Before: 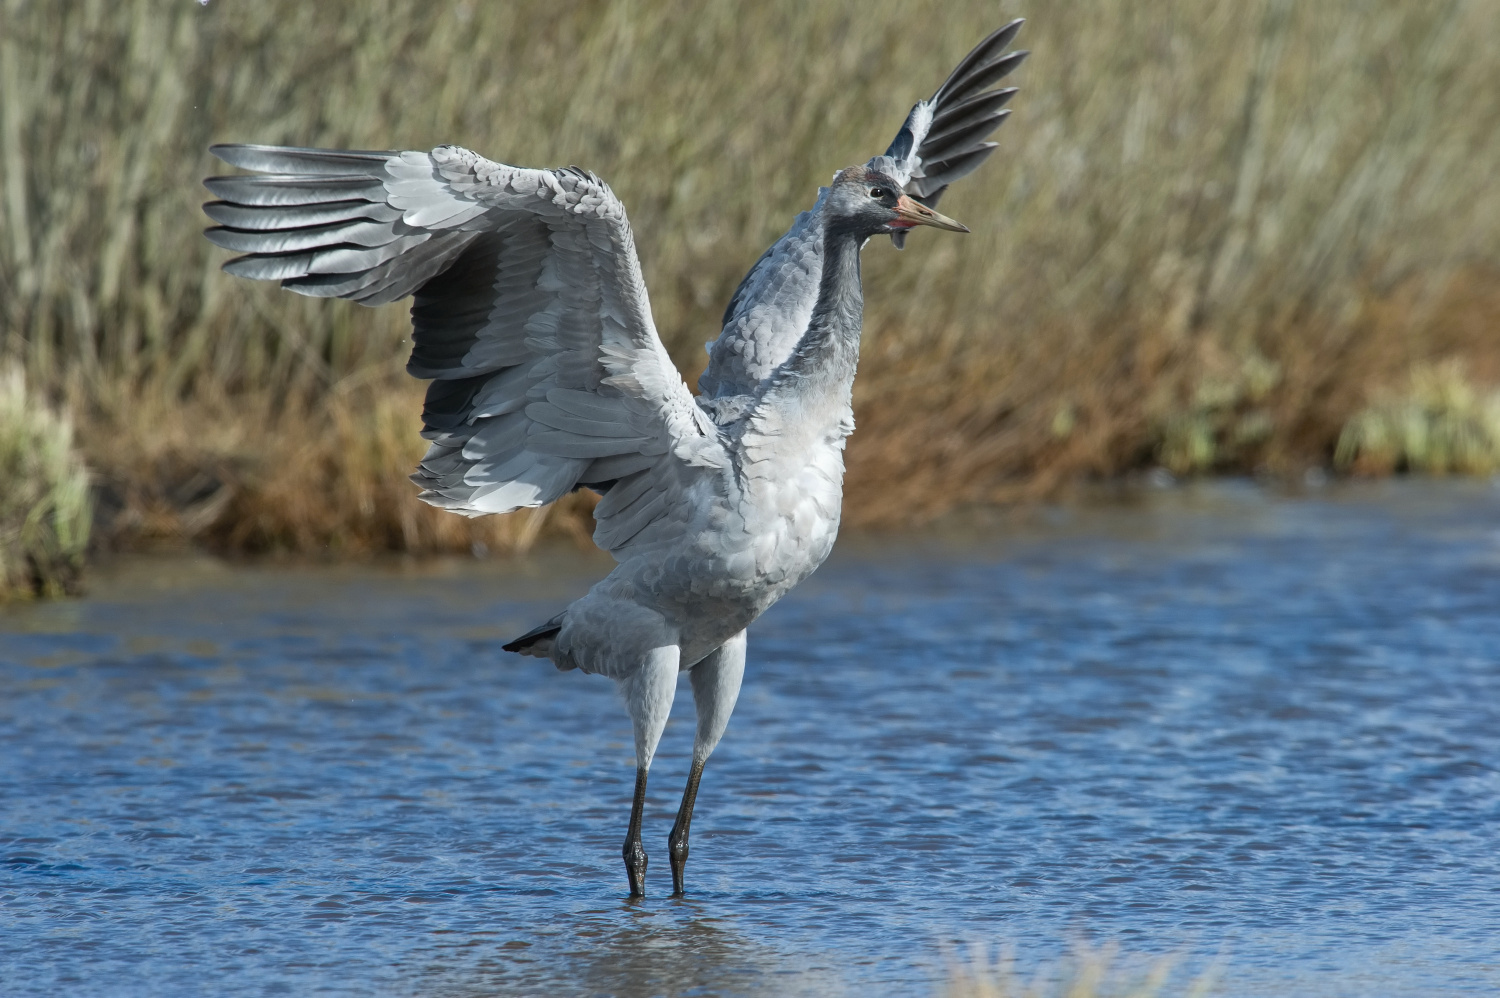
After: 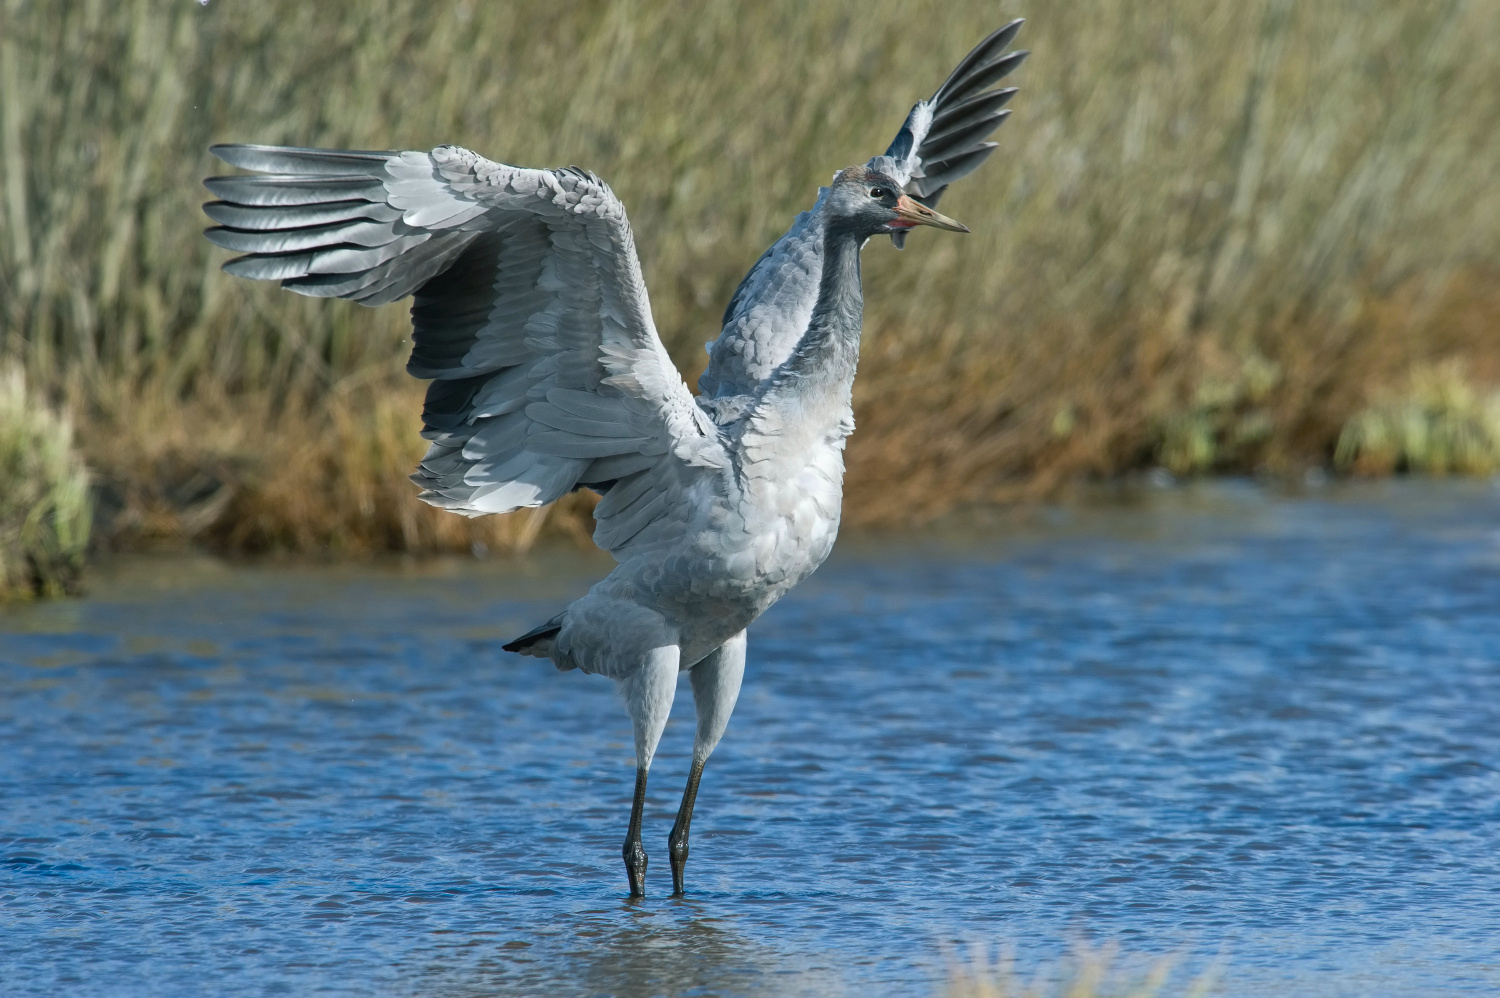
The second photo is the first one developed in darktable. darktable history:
color balance rgb: shadows lift › chroma 2.58%, shadows lift › hue 191.45°, perceptual saturation grading › global saturation -0.097%, global vibrance 25.18%
